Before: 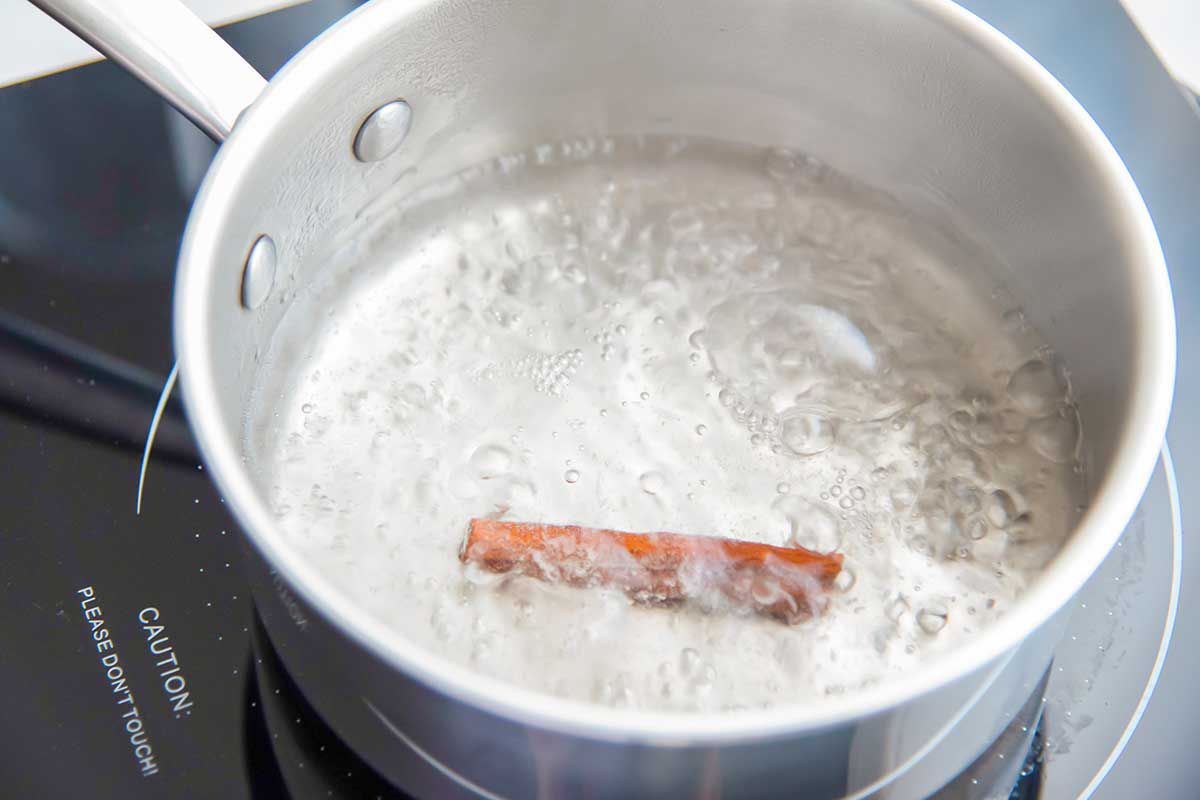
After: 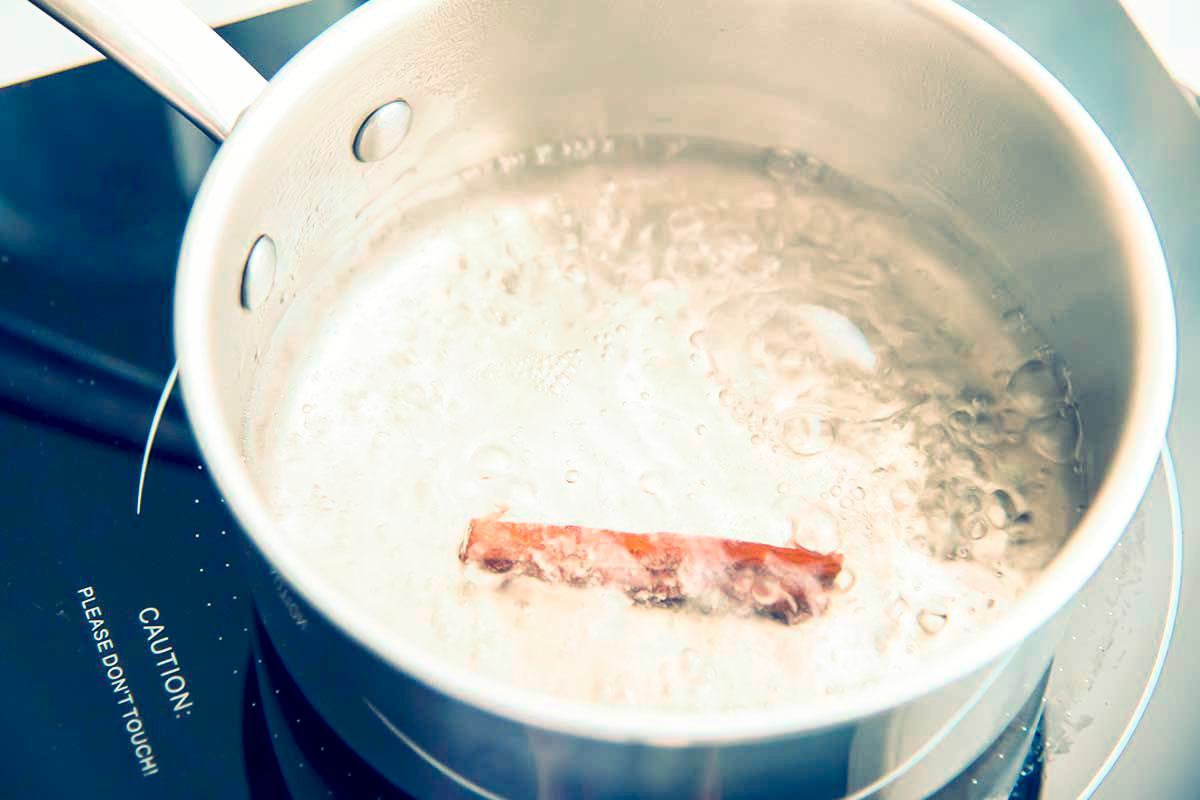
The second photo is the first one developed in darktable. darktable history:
tone curve: preserve colors none
color look up table: target L [92.2, 82.98, 67.16, 46.47, 200, 100, 95.94, 89.07, 79.45, 77.46, 68.4, 59.35, 60.78, 53.22, 35.38, 63.11, 61.46, 41.53, 35.47, 26, 80.01, 80.15, 58.43, 52.65, 0 ×25], target a [3.197, -20.85, -50.73, -25.6, 0, 0, -0.099, -1.524, 19.01, 27.96, 44.07, -8.236, 67.13, 70.91, 15.09, 1.154, 66.2, 1.974, -6.857, 21.77, -40.56, 0.522, -31.04, -16.85, 0 ×25], target b [10.9, 54.68, 28.69, 11.75, 0, 0, 6.493, 59.65, 67.4, 26.28, 58.09, 1.689, 18.36, 26.64, -2.379, -13.12, -1.867, -45.51, -15.1, -38.18, 9.657, 13.51, -17.46, -20.48, 0 ×25], num patches 24
